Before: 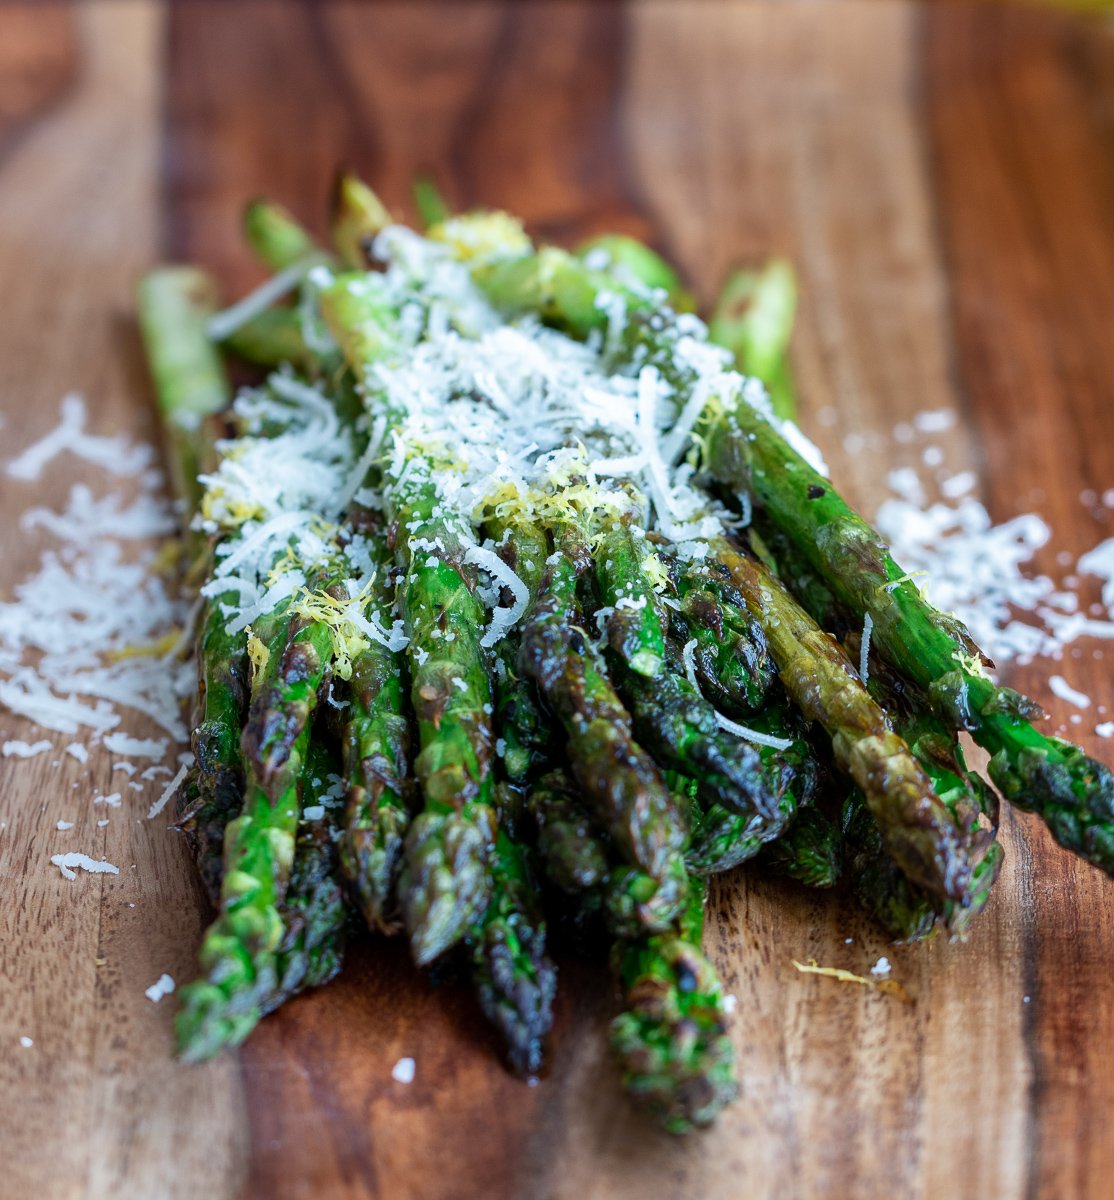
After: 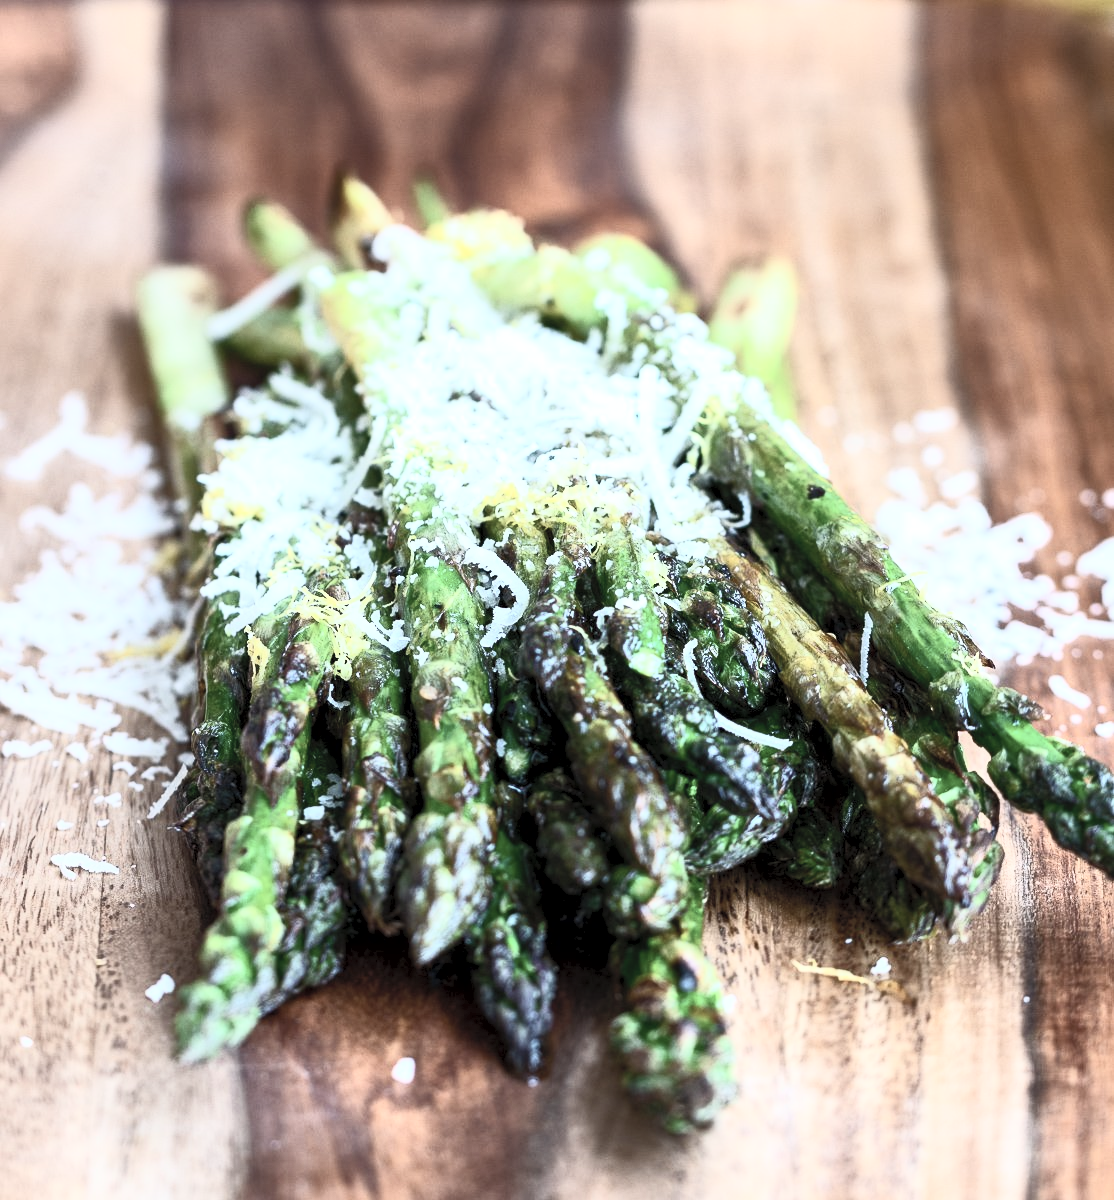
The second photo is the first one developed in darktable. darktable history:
contrast brightness saturation: contrast 0.57, brightness 0.57, saturation -0.34
exposure: black level correction 0.001, exposure 0.14 EV, compensate highlight preservation false
